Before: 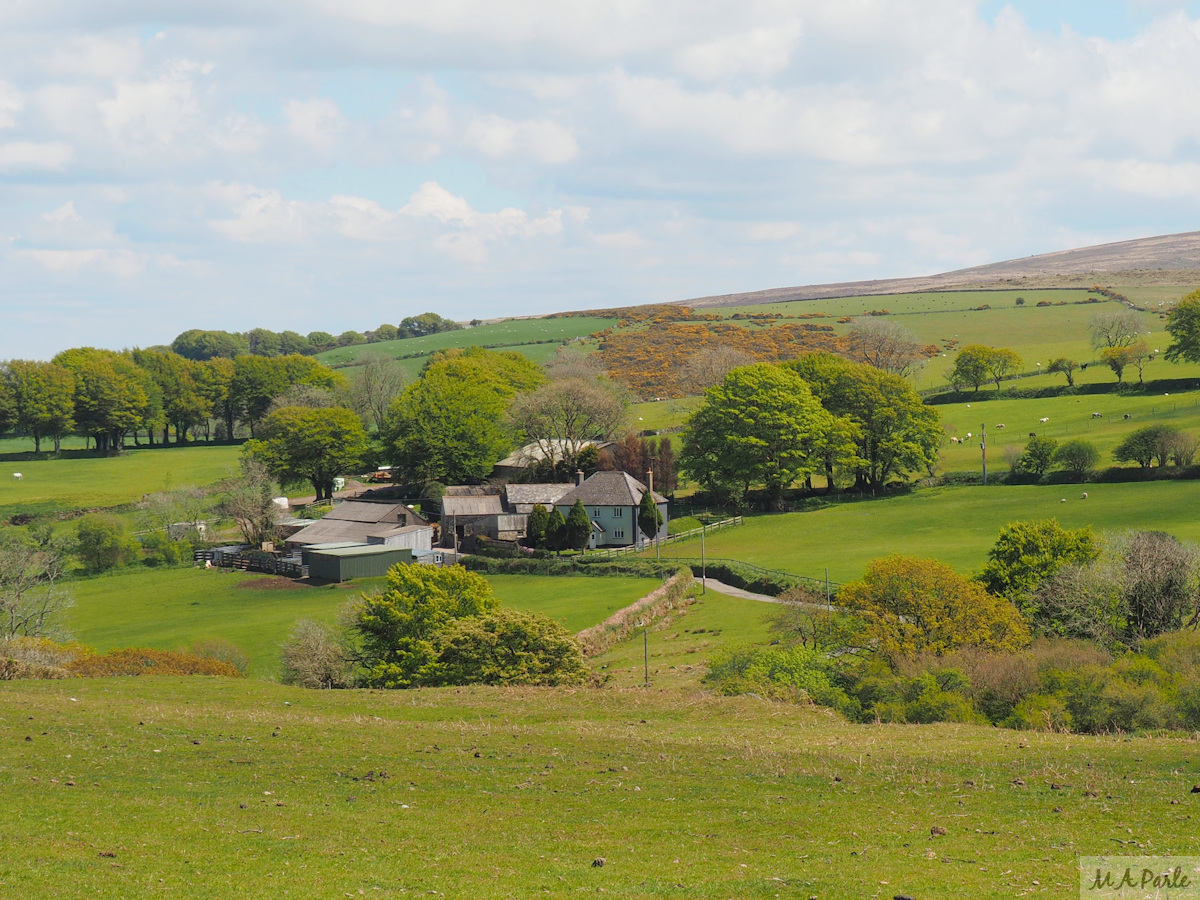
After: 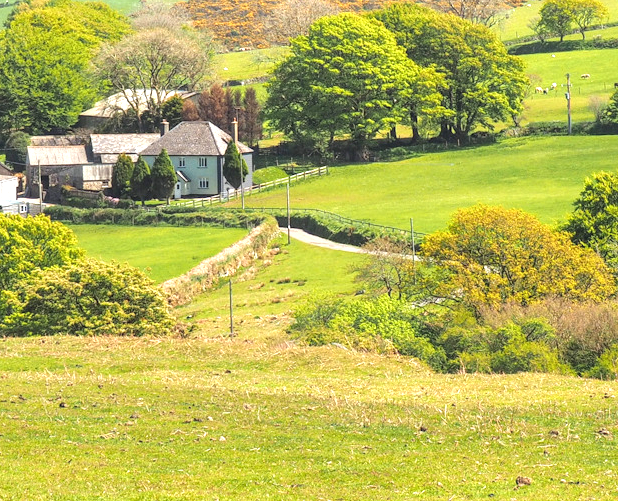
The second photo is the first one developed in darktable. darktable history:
exposure: black level correction -0.002, exposure 1.359 EV, compensate exposure bias true, compensate highlight preservation false
crop: left 34.646%, top 38.893%, right 13.819%, bottom 5.424%
local contrast: on, module defaults
tone equalizer: on, module defaults
